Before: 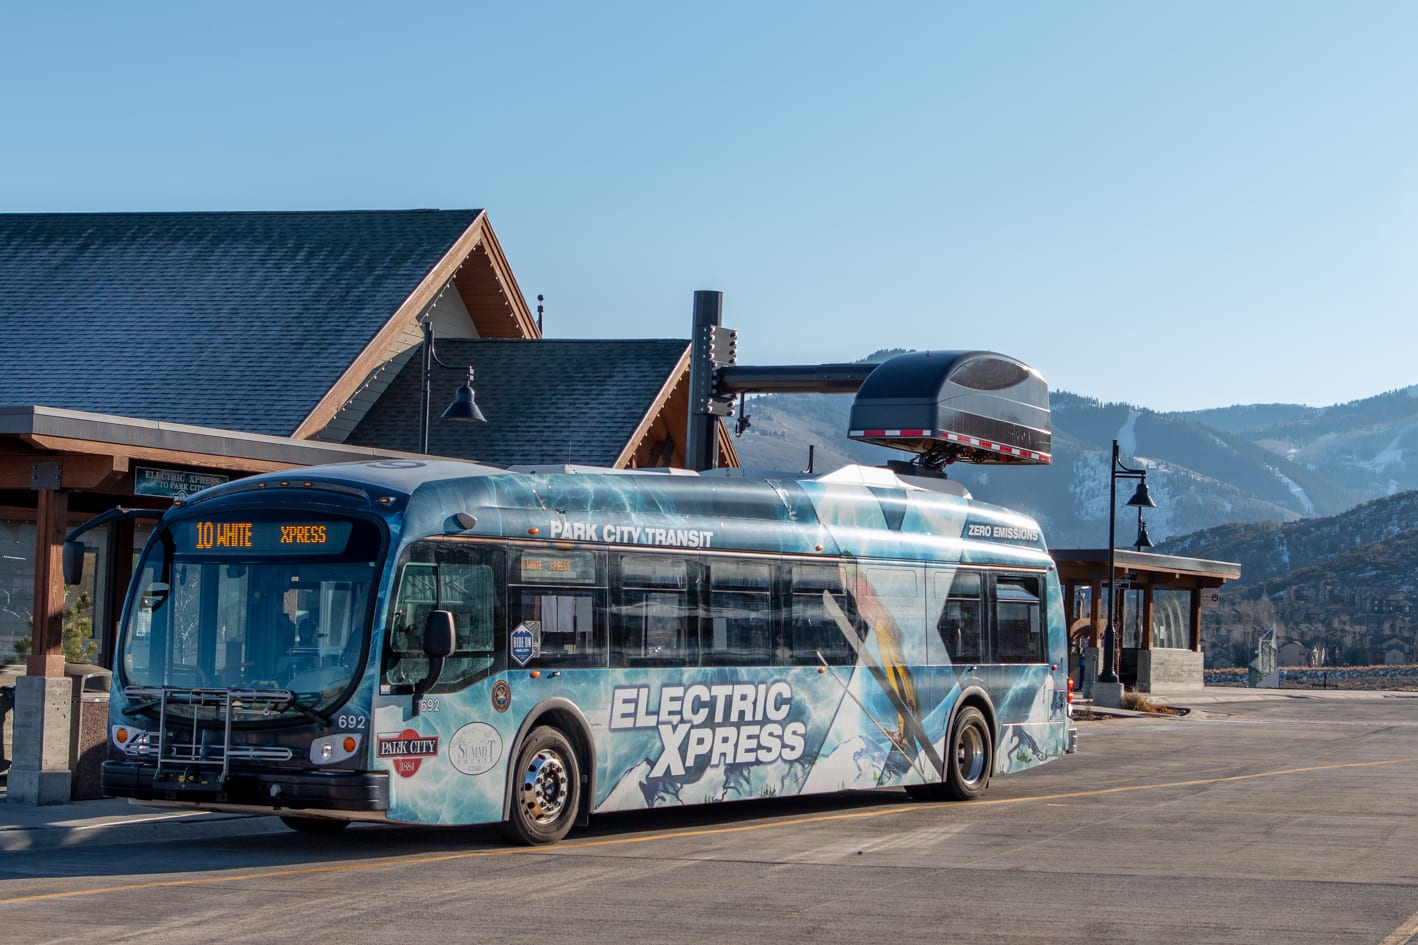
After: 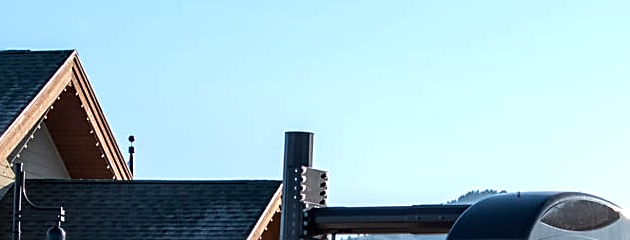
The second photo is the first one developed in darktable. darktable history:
sharpen: on, module defaults
crop: left 28.877%, top 16.86%, right 26.674%, bottom 57.71%
tone equalizer: -8 EV -0.786 EV, -7 EV -0.729 EV, -6 EV -0.625 EV, -5 EV -0.361 EV, -3 EV 0.382 EV, -2 EV 0.6 EV, -1 EV 0.684 EV, +0 EV 0.774 EV, edges refinement/feathering 500, mask exposure compensation -1.57 EV, preserve details no
